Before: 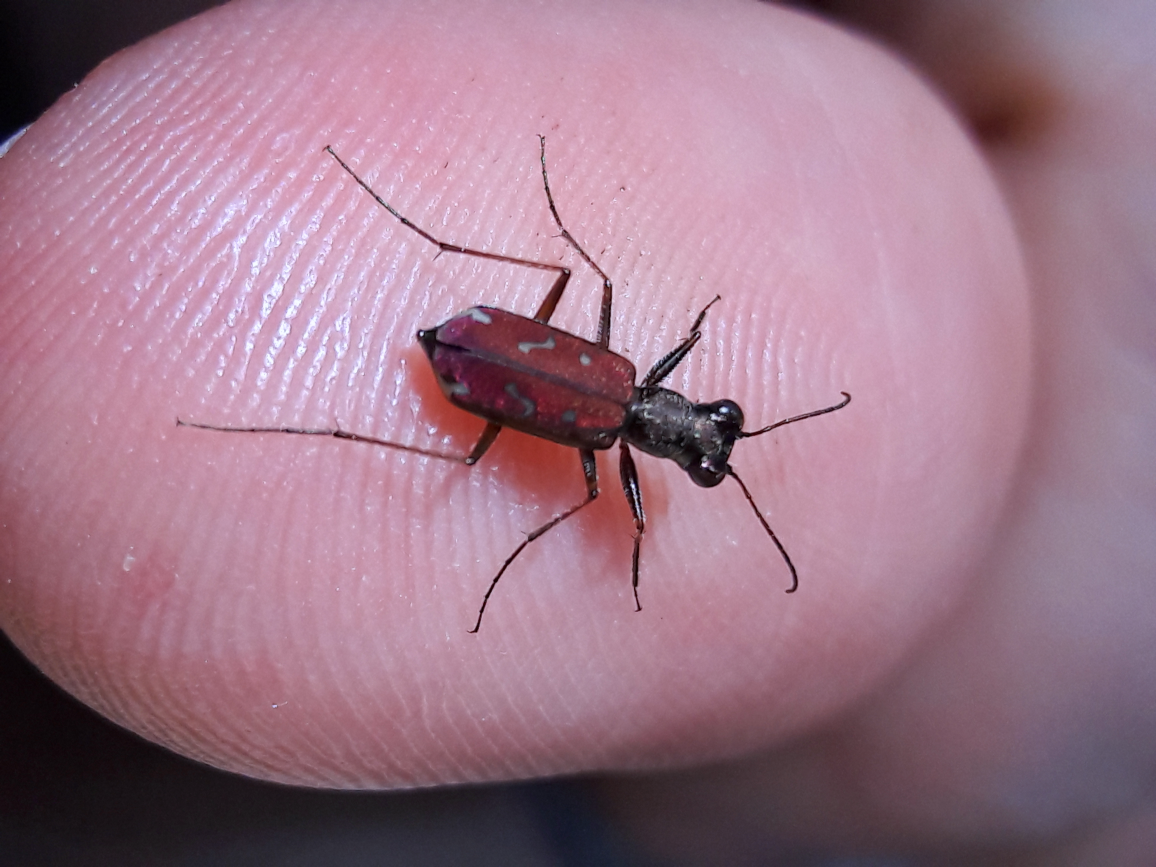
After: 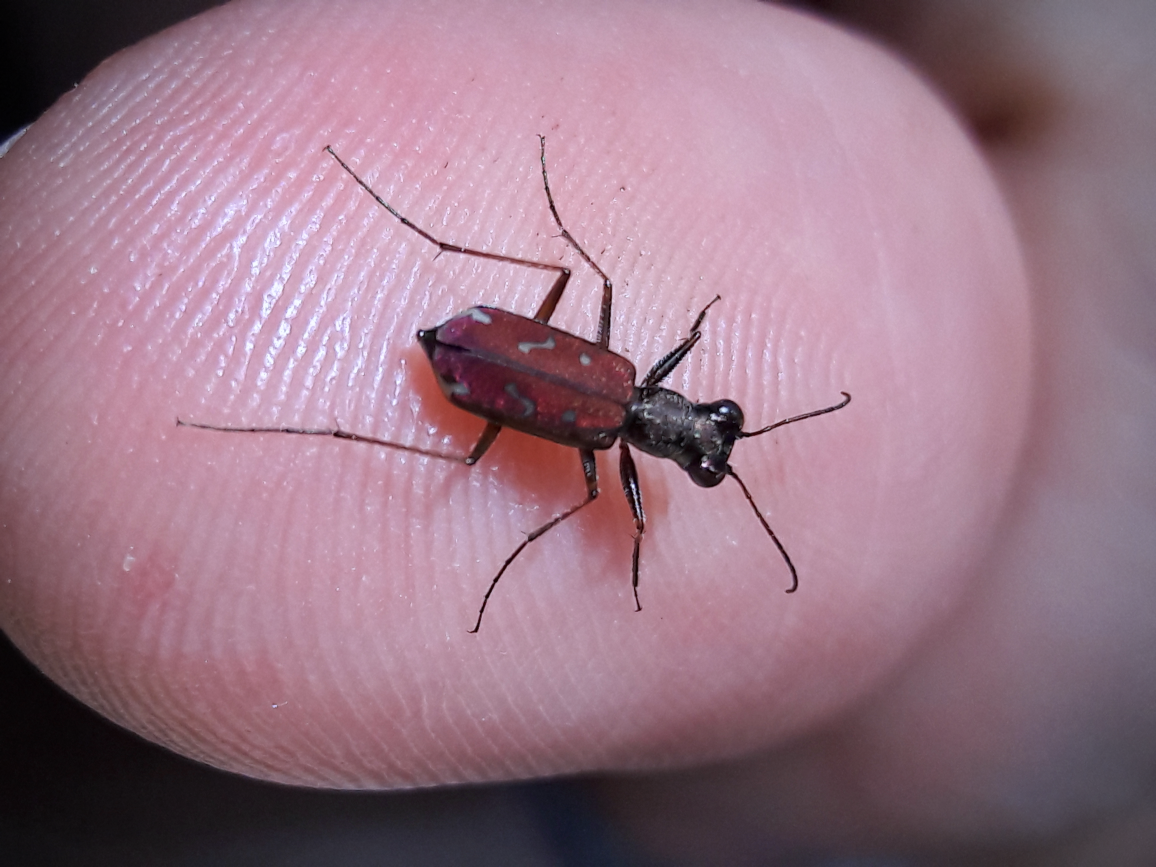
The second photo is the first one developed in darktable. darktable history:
vignetting: on, module defaults
color zones: curves: ch1 [(0, 0.469) (0.01, 0.469) (0.12, 0.446) (0.248, 0.469) (0.5, 0.5) (0.748, 0.5) (0.99, 0.469) (1, 0.469)]
